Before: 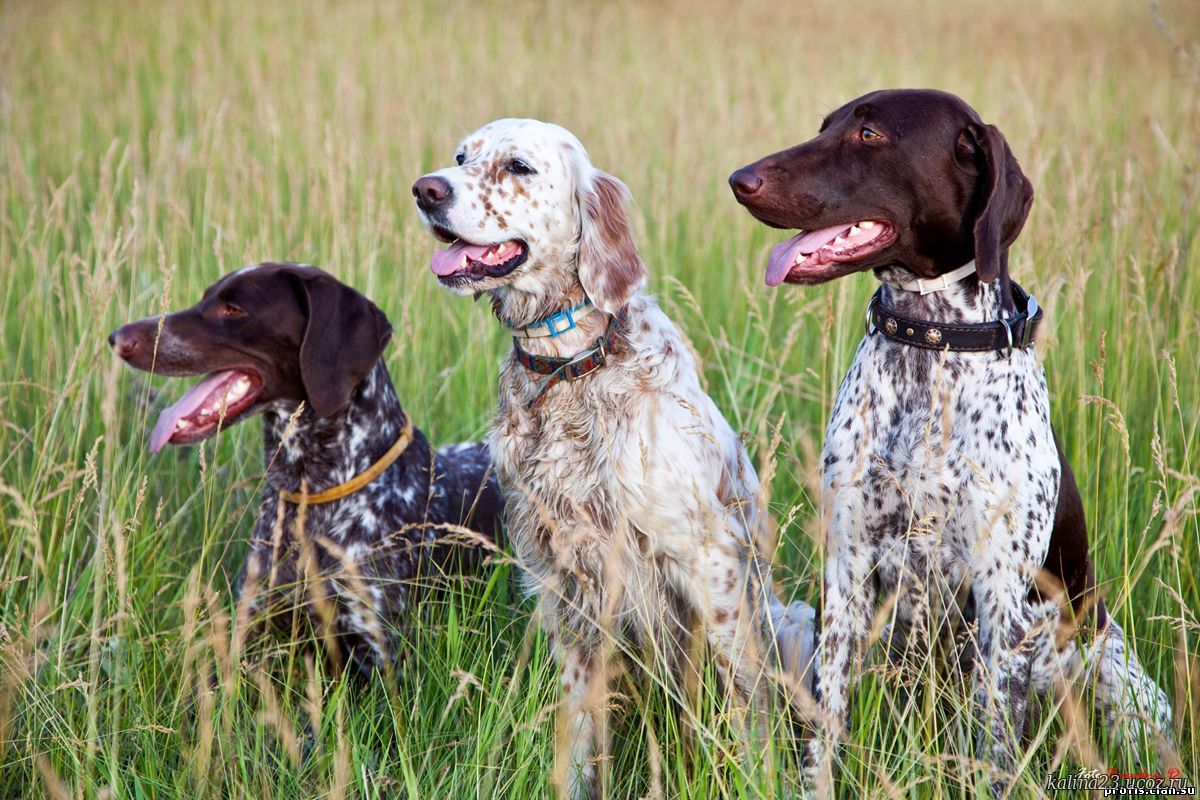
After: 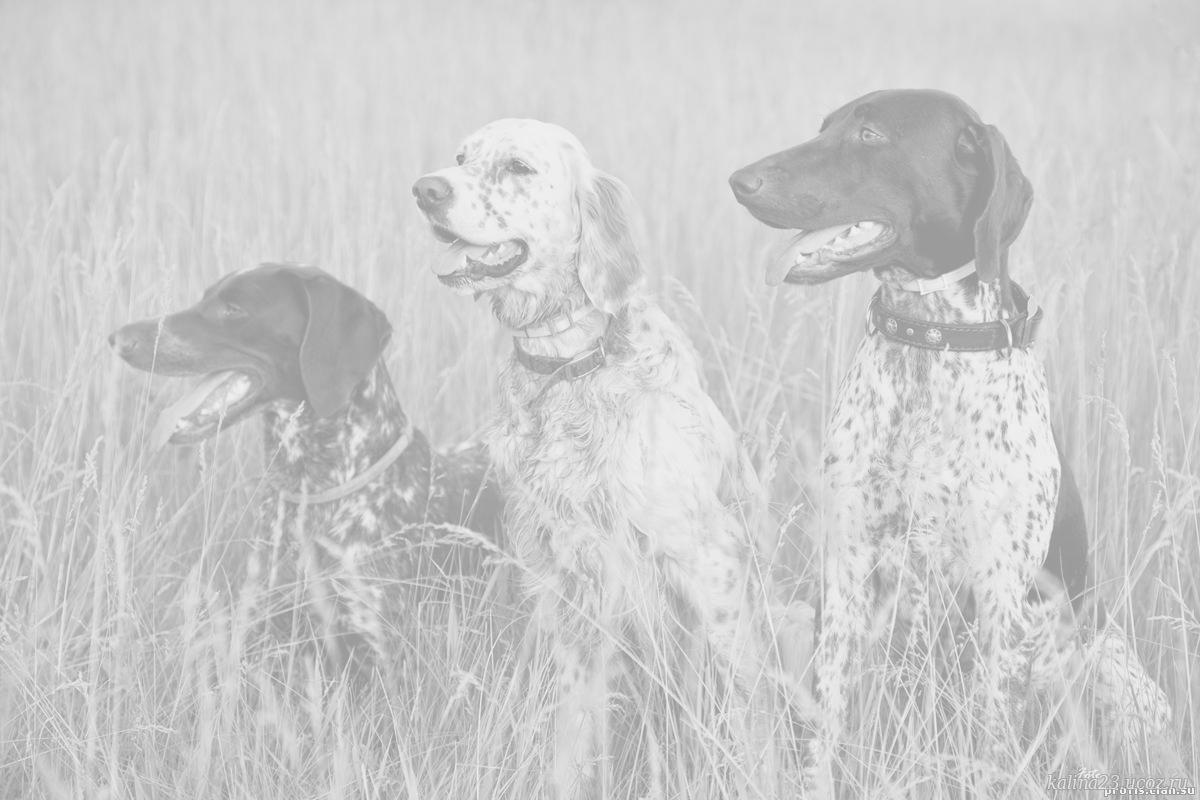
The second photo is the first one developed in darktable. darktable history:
exposure: exposure 0.376 EV, compensate highlight preservation false
monochrome: a 30.25, b 92.03
colorize: hue 331.2°, saturation 75%, source mix 30.28%, lightness 70.52%, version 1
